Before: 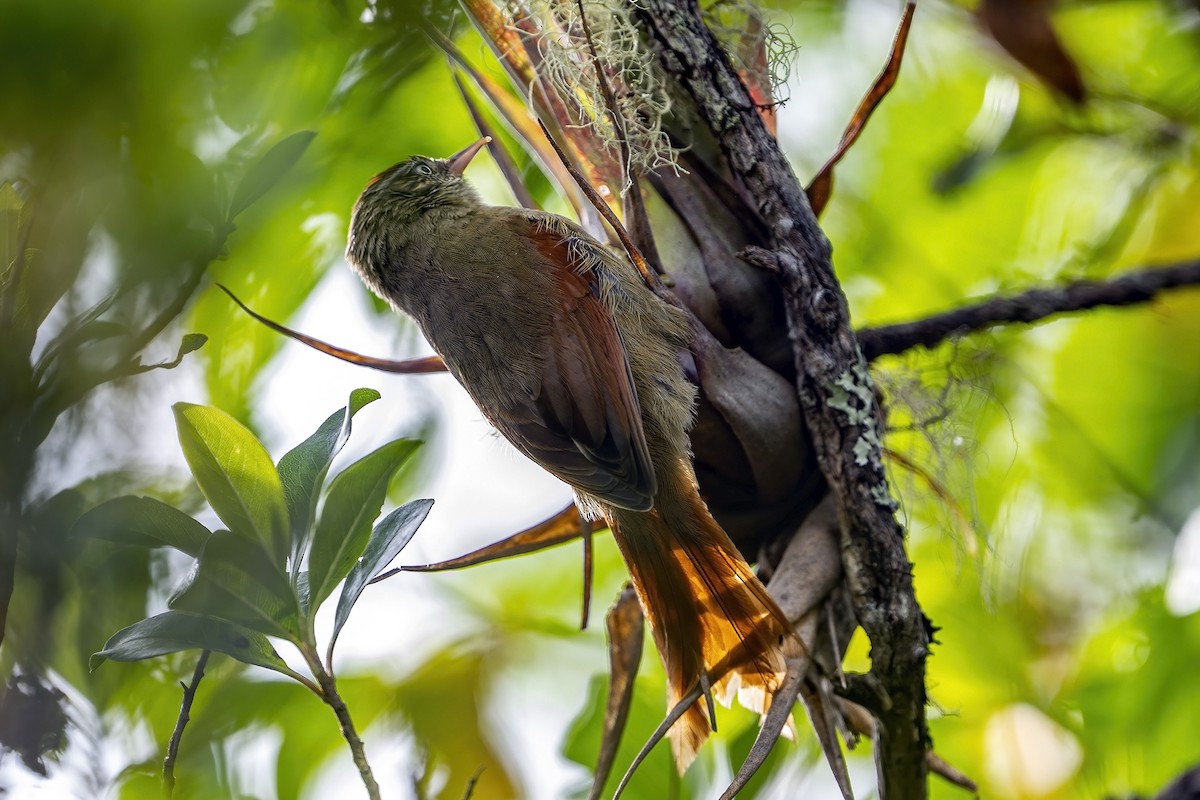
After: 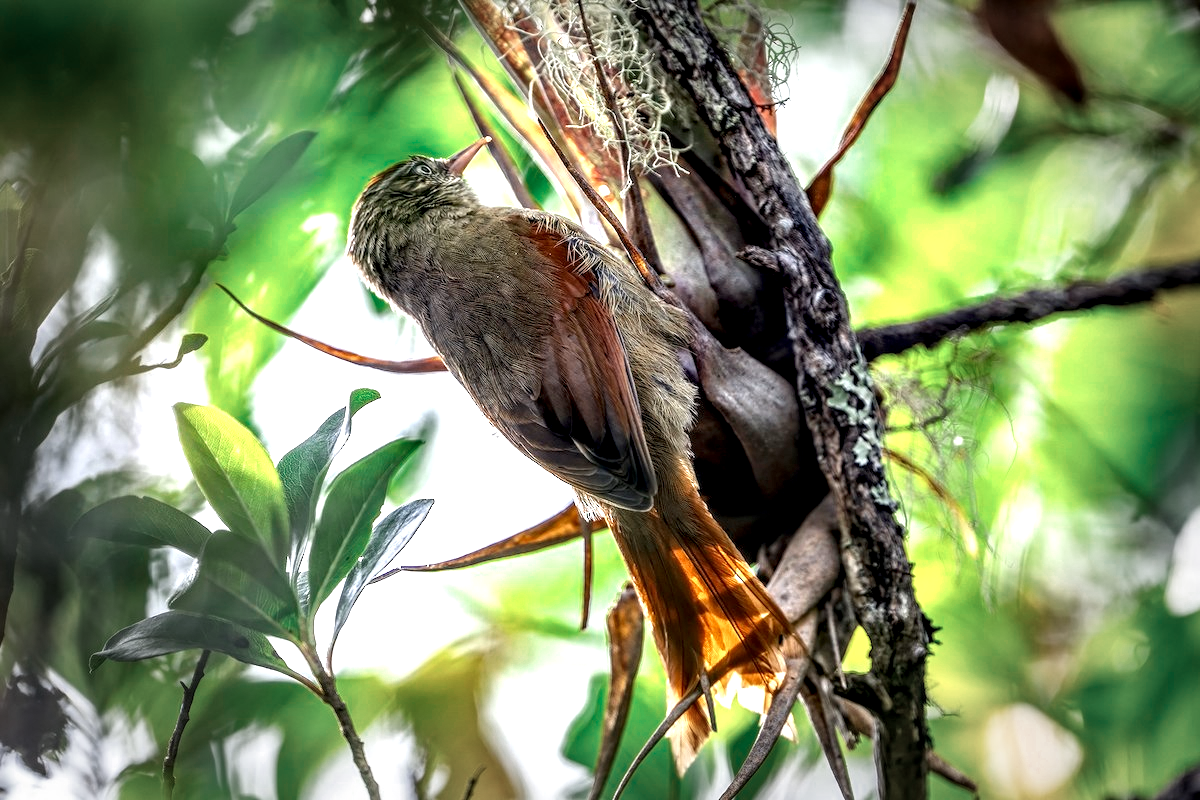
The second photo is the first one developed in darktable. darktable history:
local contrast: highlights 60%, shadows 60%, detail 160%
vignetting: fall-off start 66.7%, fall-off radius 39.74%, brightness -0.576, saturation -0.258, automatic ratio true, width/height ratio 0.671, dithering 16-bit output
exposure: black level correction 0, exposure 1 EV, compensate exposure bias true, compensate highlight preservation false
color zones: curves: ch0 [(0, 0.5) (0.125, 0.4) (0.25, 0.5) (0.375, 0.4) (0.5, 0.4) (0.625, 0.35) (0.75, 0.35) (0.875, 0.5)]; ch1 [(0, 0.35) (0.125, 0.45) (0.25, 0.35) (0.375, 0.35) (0.5, 0.35) (0.625, 0.35) (0.75, 0.45) (0.875, 0.35)]; ch2 [(0, 0.6) (0.125, 0.5) (0.25, 0.5) (0.375, 0.6) (0.5, 0.6) (0.625, 0.5) (0.75, 0.5) (0.875, 0.5)]
